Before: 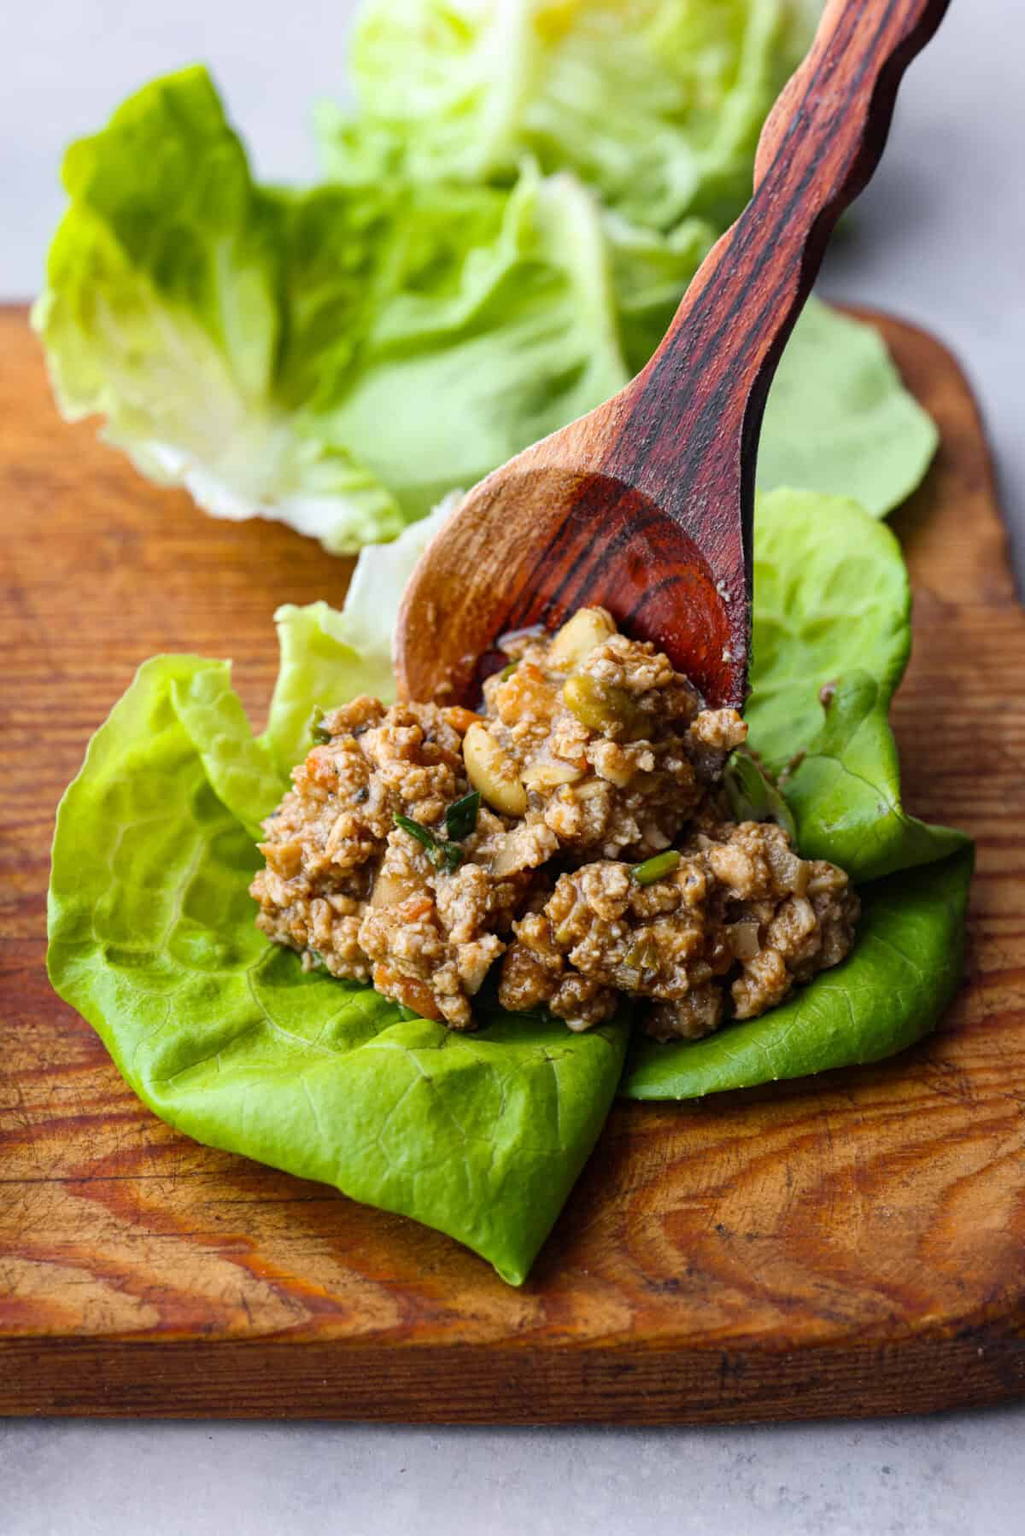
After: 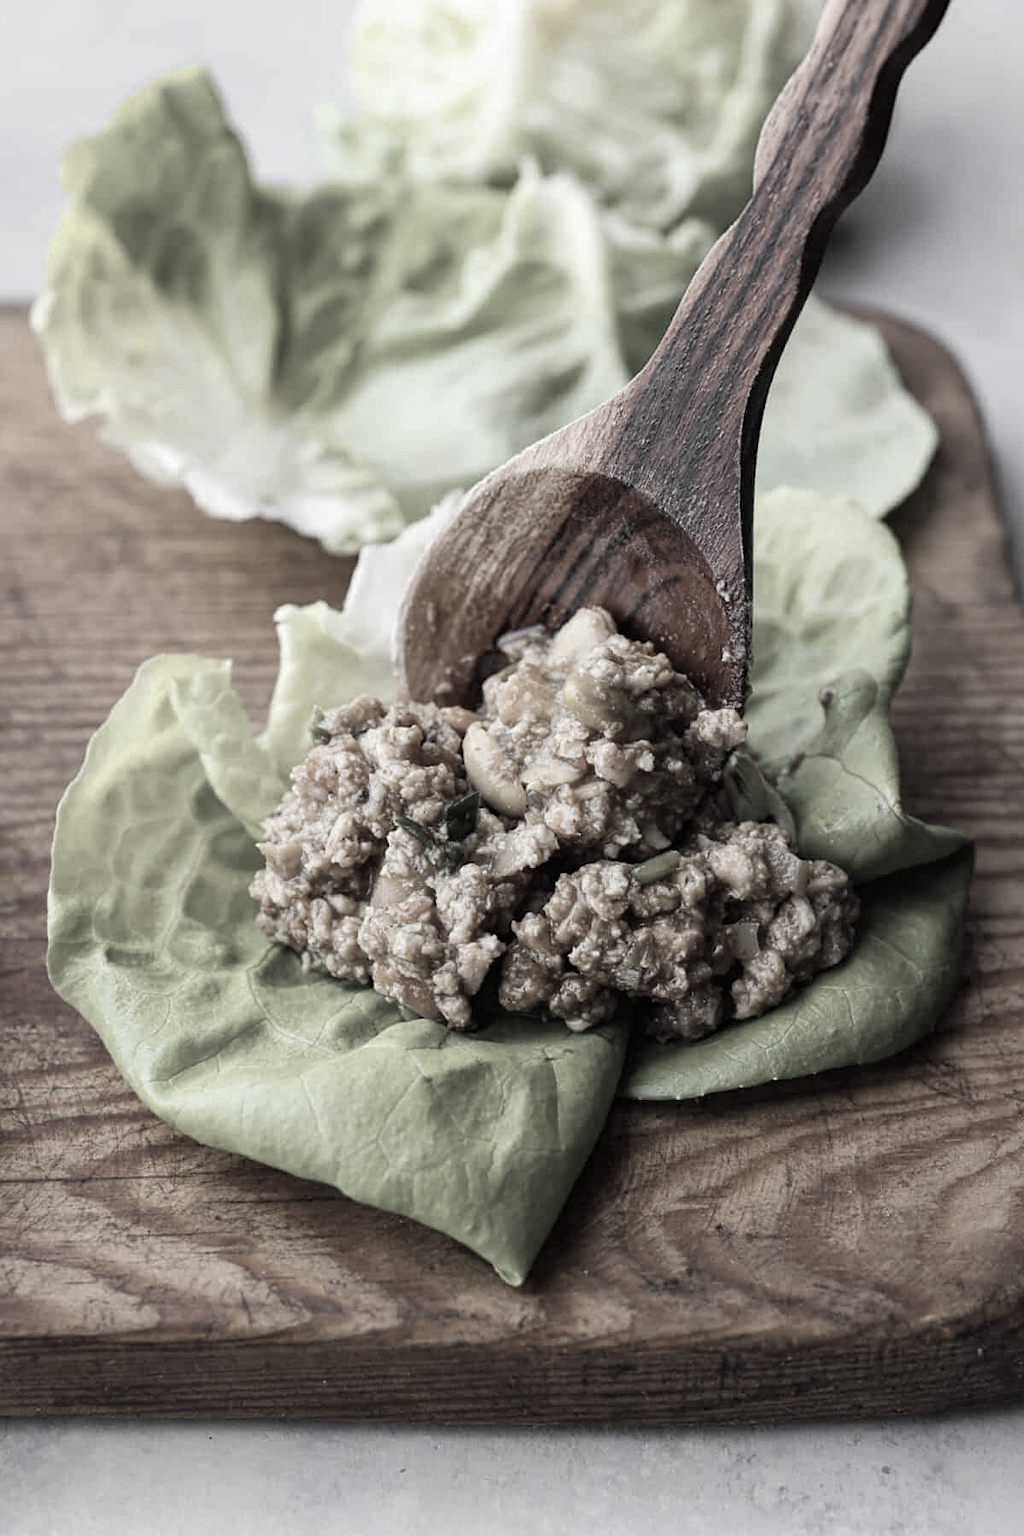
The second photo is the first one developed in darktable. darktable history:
tone equalizer: -8 EV -0.553 EV, edges refinement/feathering 500, mask exposure compensation -1.57 EV, preserve details guided filter
color correction: highlights b* -0.047, saturation 0.171
sharpen: amount 0.212
